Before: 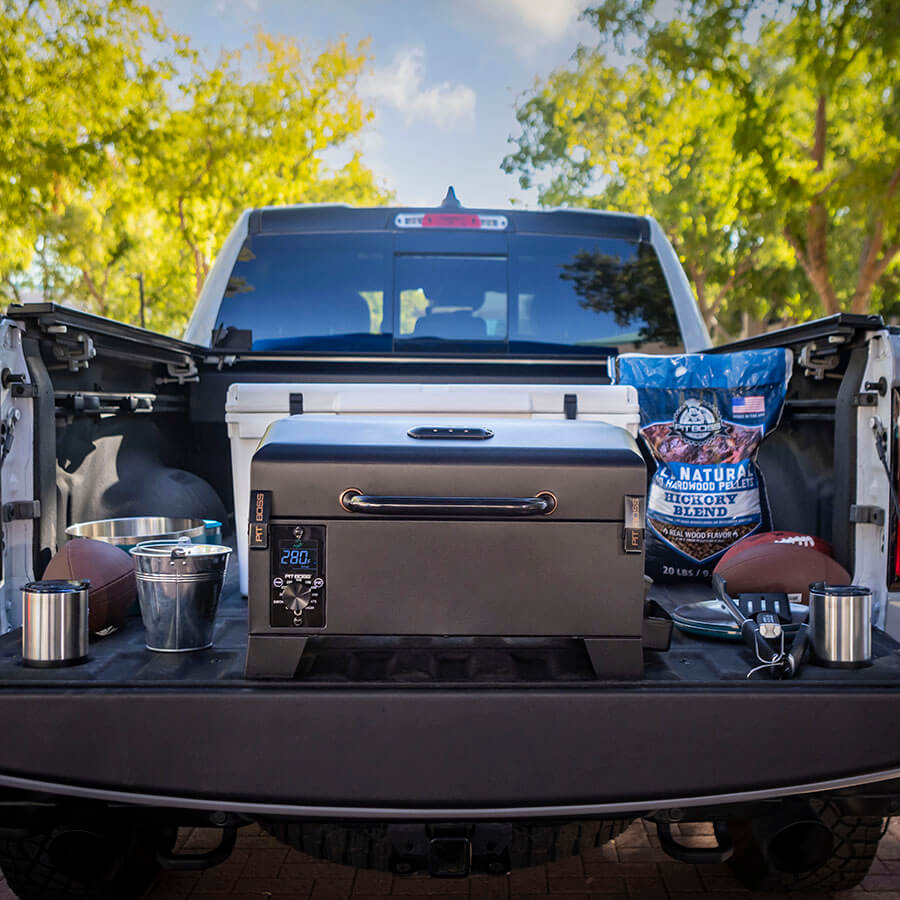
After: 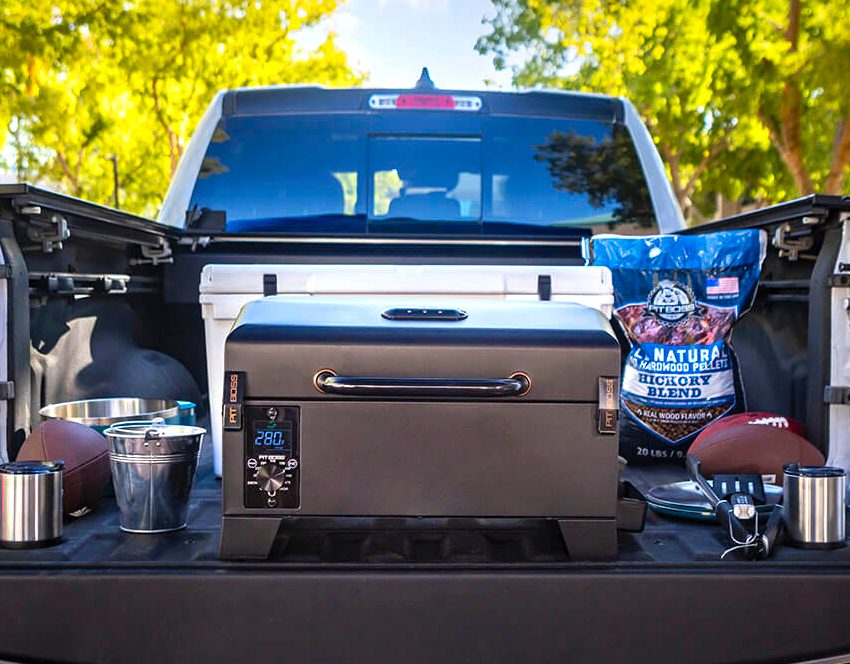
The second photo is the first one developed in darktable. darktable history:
color balance rgb: linear chroma grading › global chroma 0.26%, perceptual saturation grading › global saturation 20%, perceptual saturation grading › highlights -24.812%, perceptual saturation grading › shadows 24.851%, perceptual brilliance grading › global brilliance 15.198%, perceptual brilliance grading › shadows -34.466%
contrast brightness saturation: brightness 0.089, saturation 0.193
crop and rotate: left 2.915%, top 13.317%, right 2.552%, bottom 12.88%
